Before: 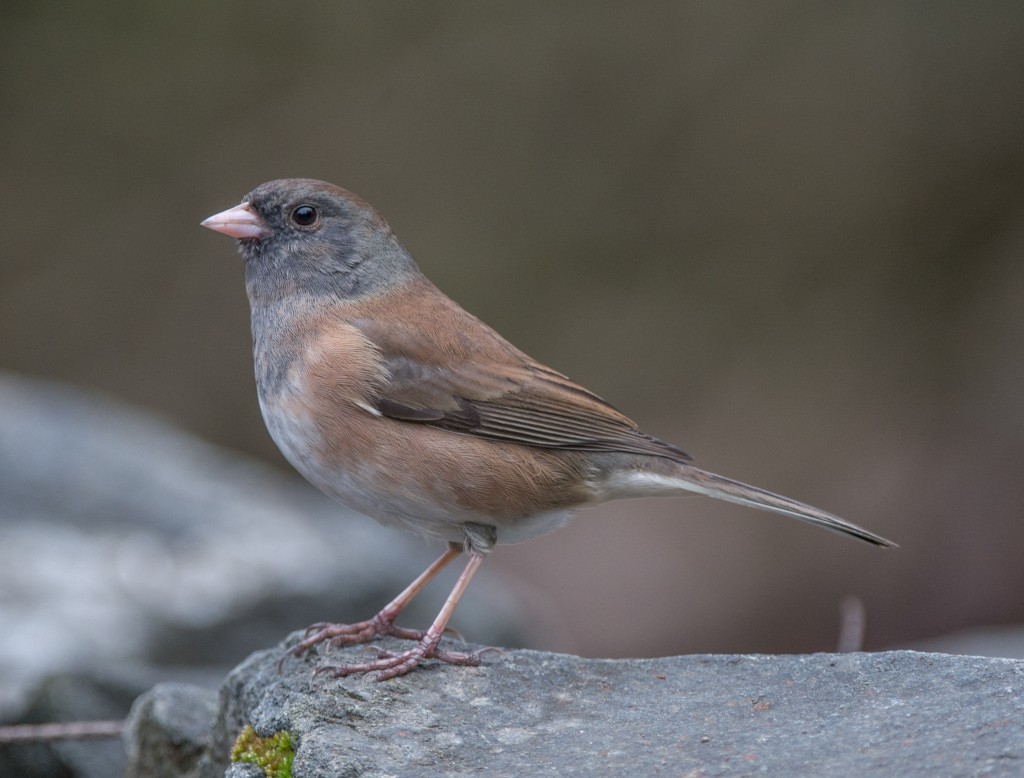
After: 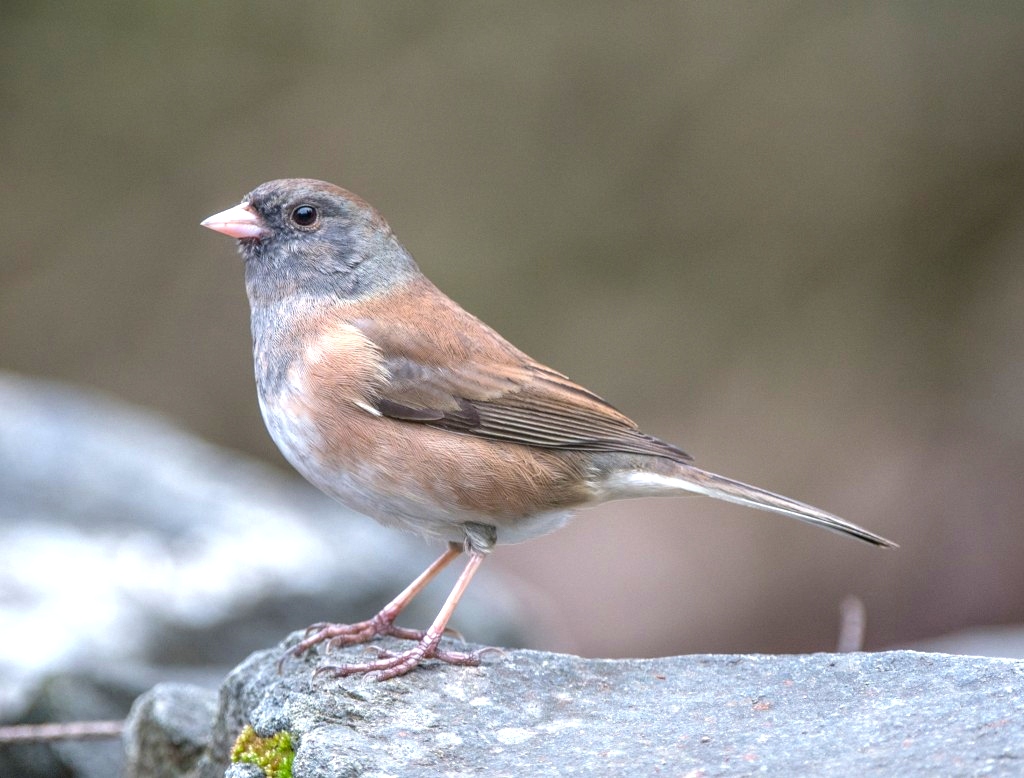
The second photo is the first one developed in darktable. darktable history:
shadows and highlights: shadows 25.5, highlights -23.15
levels: levels [0, 0.352, 0.703]
